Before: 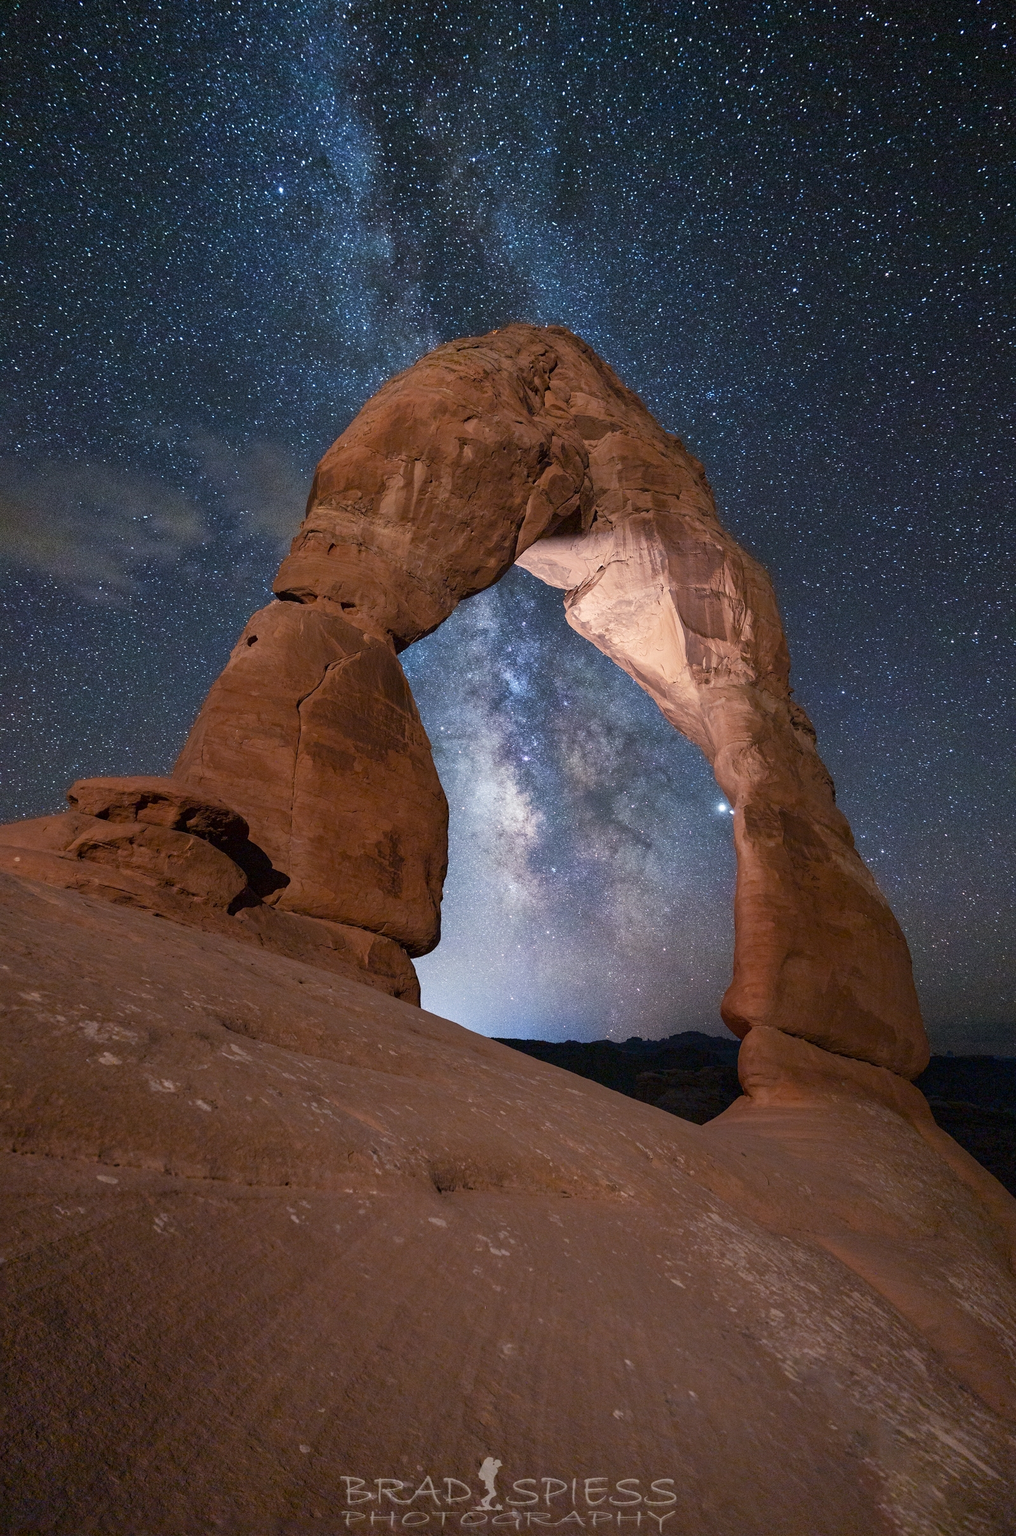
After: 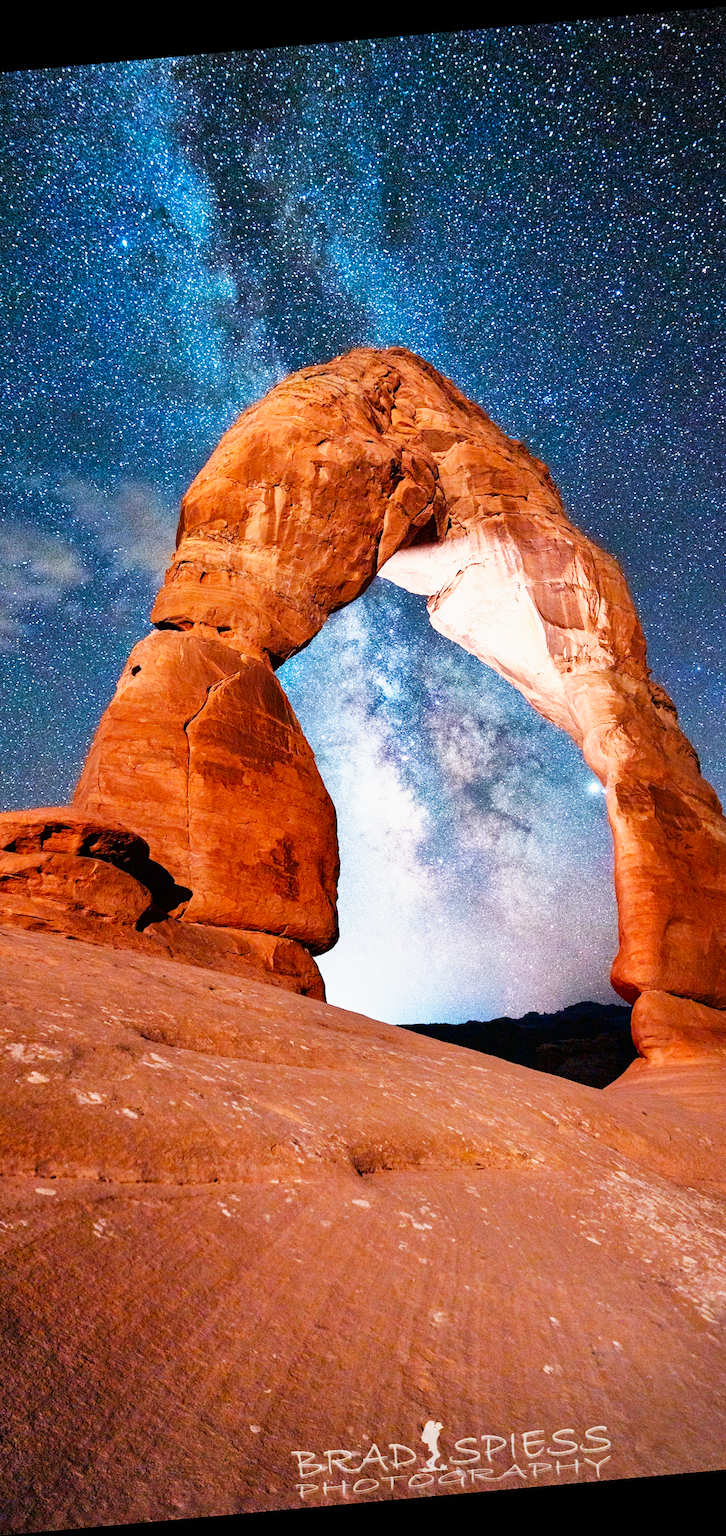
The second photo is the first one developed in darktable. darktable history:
crop and rotate: left 14.436%, right 18.898%
vignetting: on, module defaults
shadows and highlights: shadows 43.71, white point adjustment -1.46, soften with gaussian
base curve: curves: ch0 [(0, 0) (0.007, 0.004) (0.027, 0.03) (0.046, 0.07) (0.207, 0.54) (0.442, 0.872) (0.673, 0.972) (1, 1)], preserve colors none
rotate and perspective: rotation -5.2°, automatic cropping off
exposure: exposure 0.507 EV, compensate highlight preservation false
